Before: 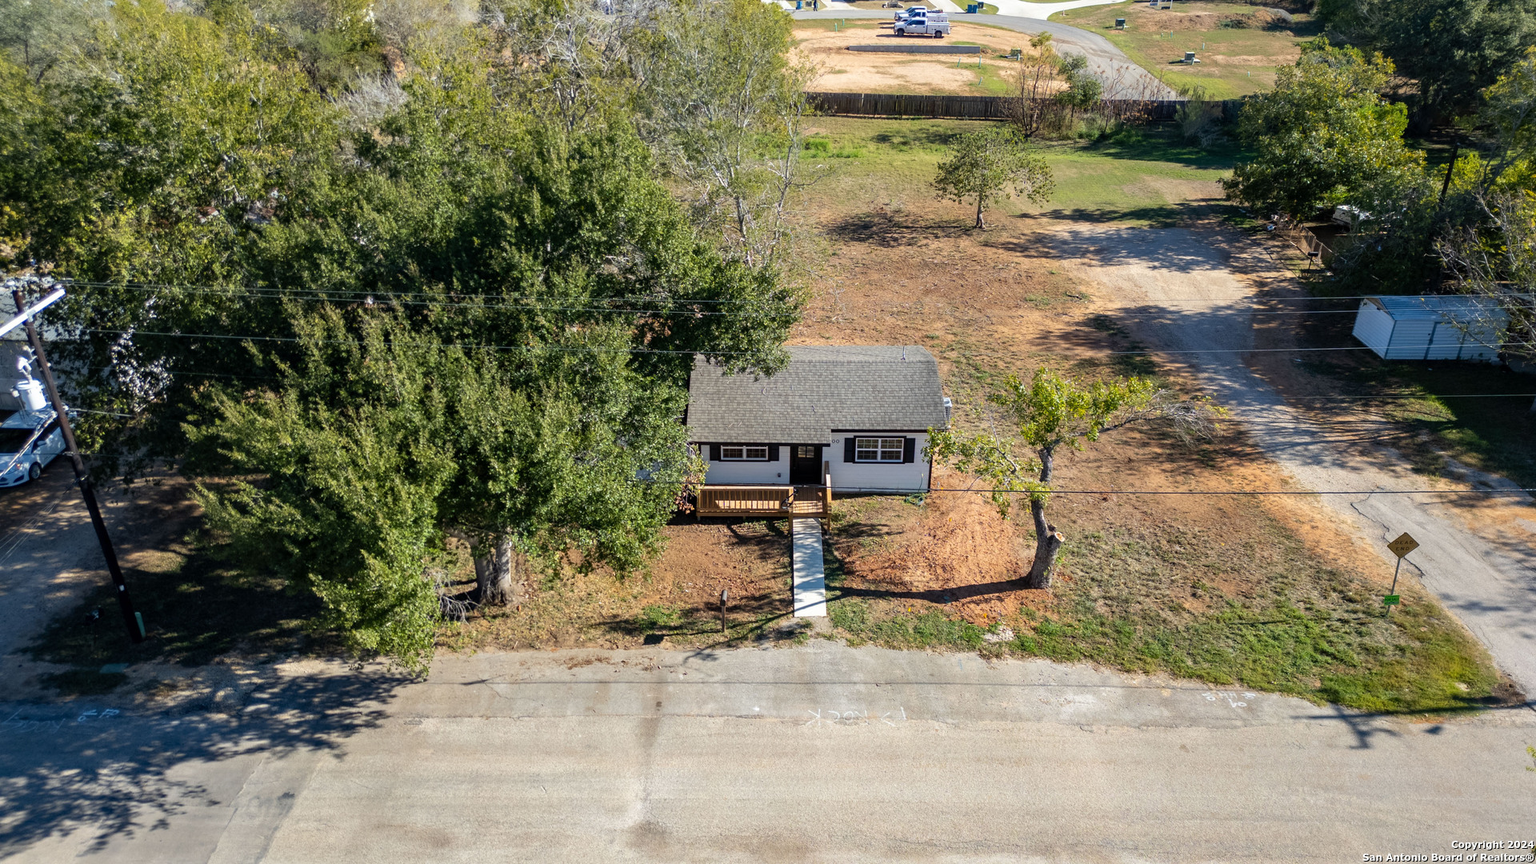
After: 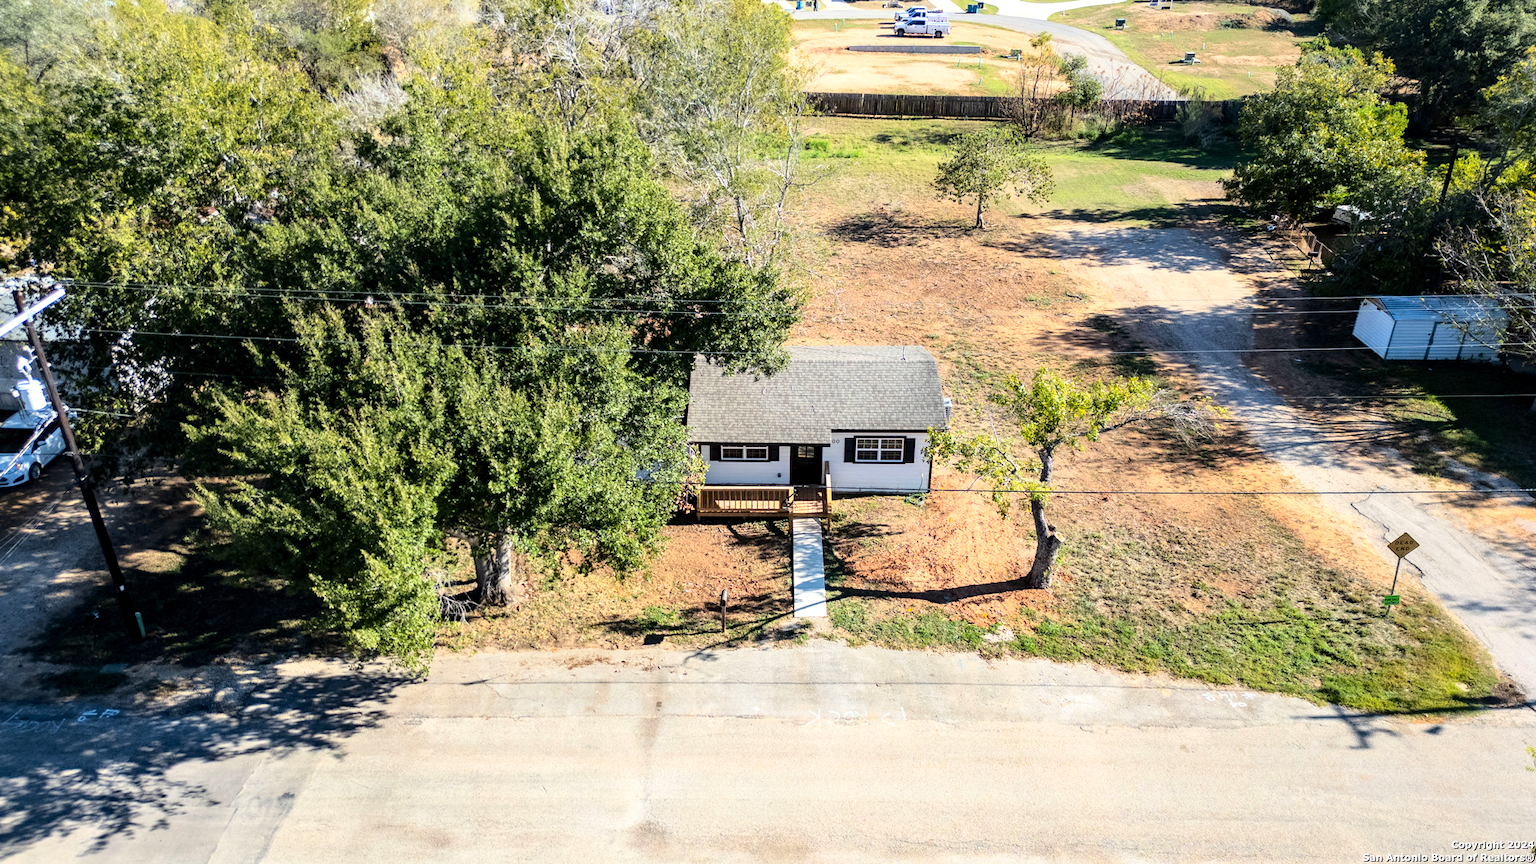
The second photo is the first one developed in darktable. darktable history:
base curve: curves: ch0 [(0, 0) (0.028, 0.03) (0.121, 0.232) (0.46, 0.748) (0.859, 0.968) (1, 1)]
local contrast: highlights 100%, shadows 101%, detail 119%, midtone range 0.2
